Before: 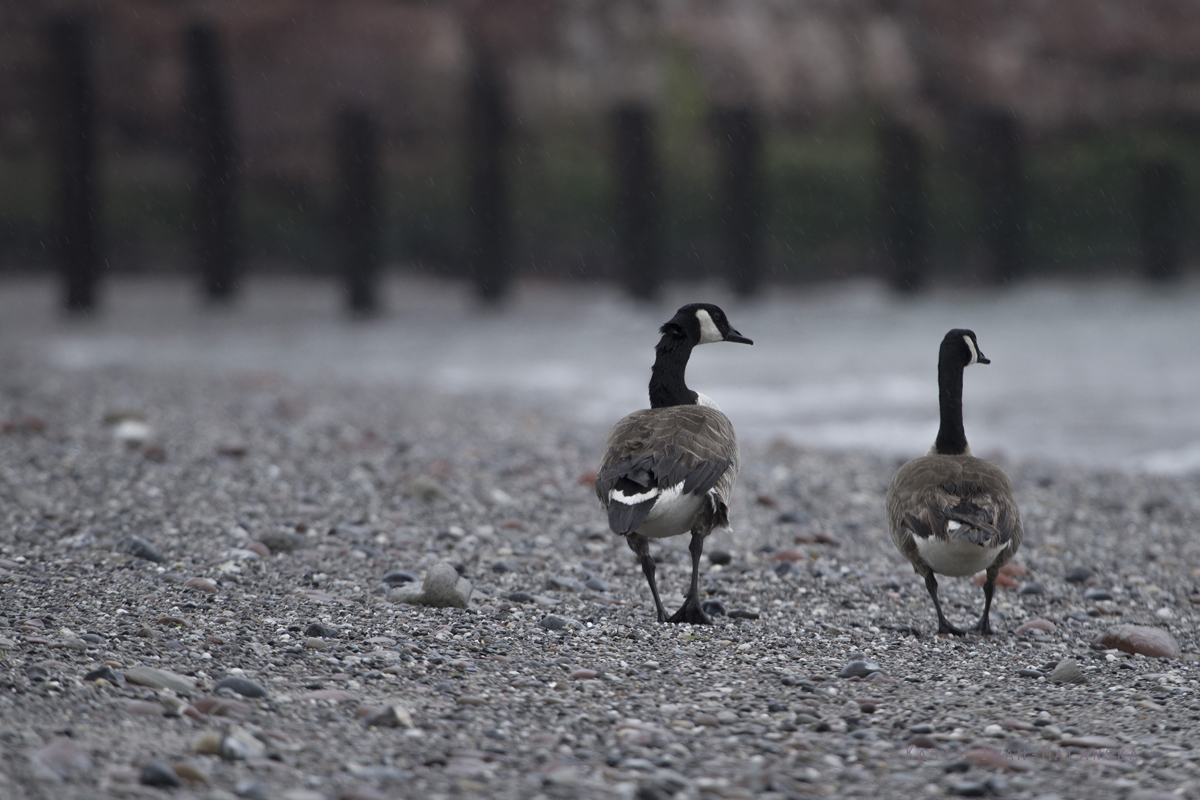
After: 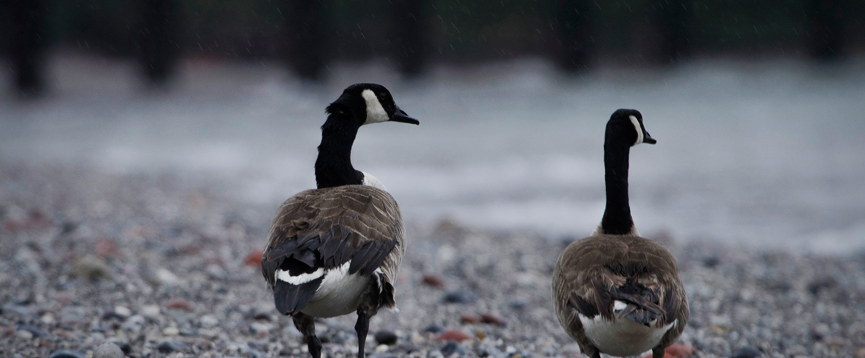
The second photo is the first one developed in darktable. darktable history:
vignetting: fall-off radius 99.55%, brightness -0.991, saturation 0.49, width/height ratio 1.34
shadows and highlights: on, module defaults
crop and rotate: left 27.906%, top 27.541%, bottom 27.695%
tone curve: curves: ch0 [(0, 0) (0.106, 0.026) (0.275, 0.155) (0.392, 0.314) (0.513, 0.481) (0.657, 0.667) (1, 1)]; ch1 [(0, 0) (0.5, 0.511) (0.536, 0.579) (0.587, 0.69) (1, 1)]; ch2 [(0, 0) (0.5, 0.5) (0.55, 0.552) (0.625, 0.699) (1, 1)], preserve colors none
